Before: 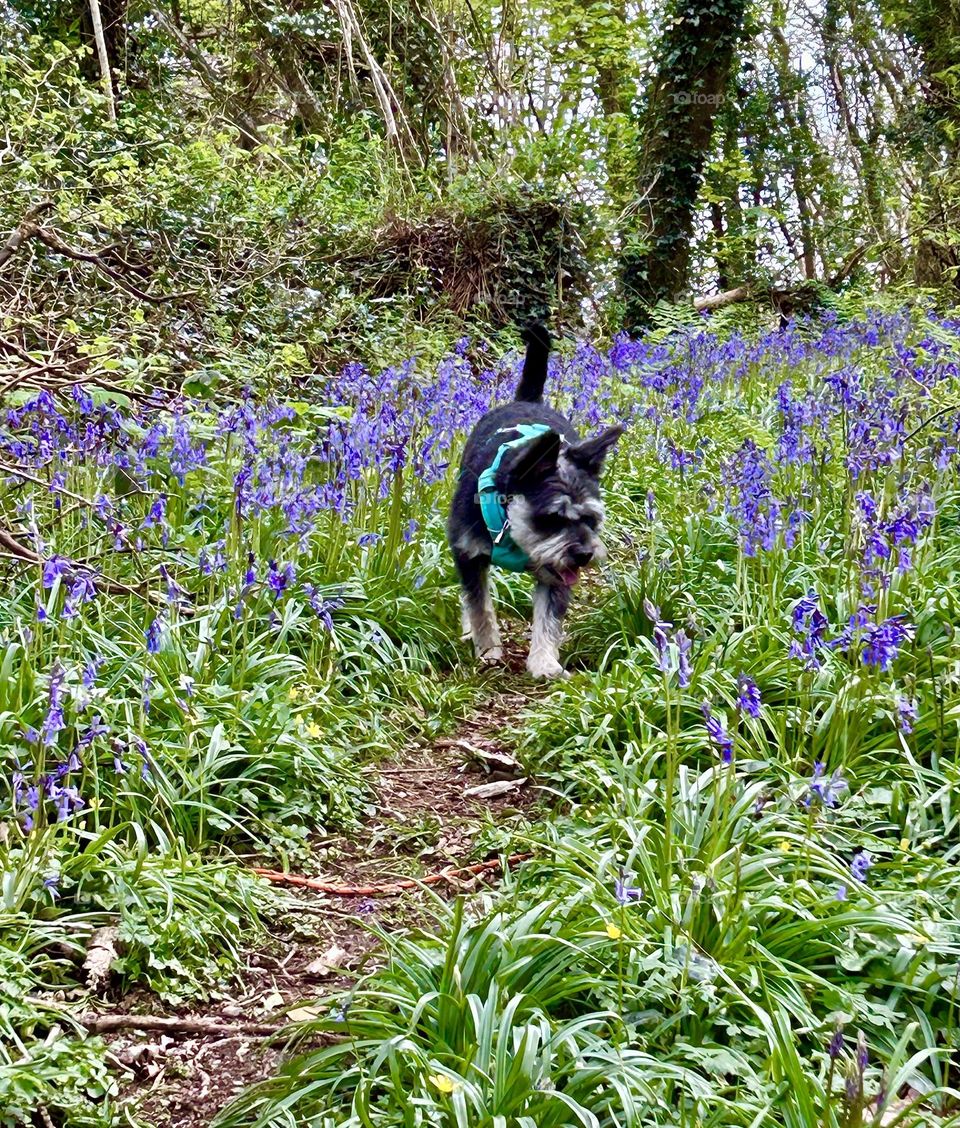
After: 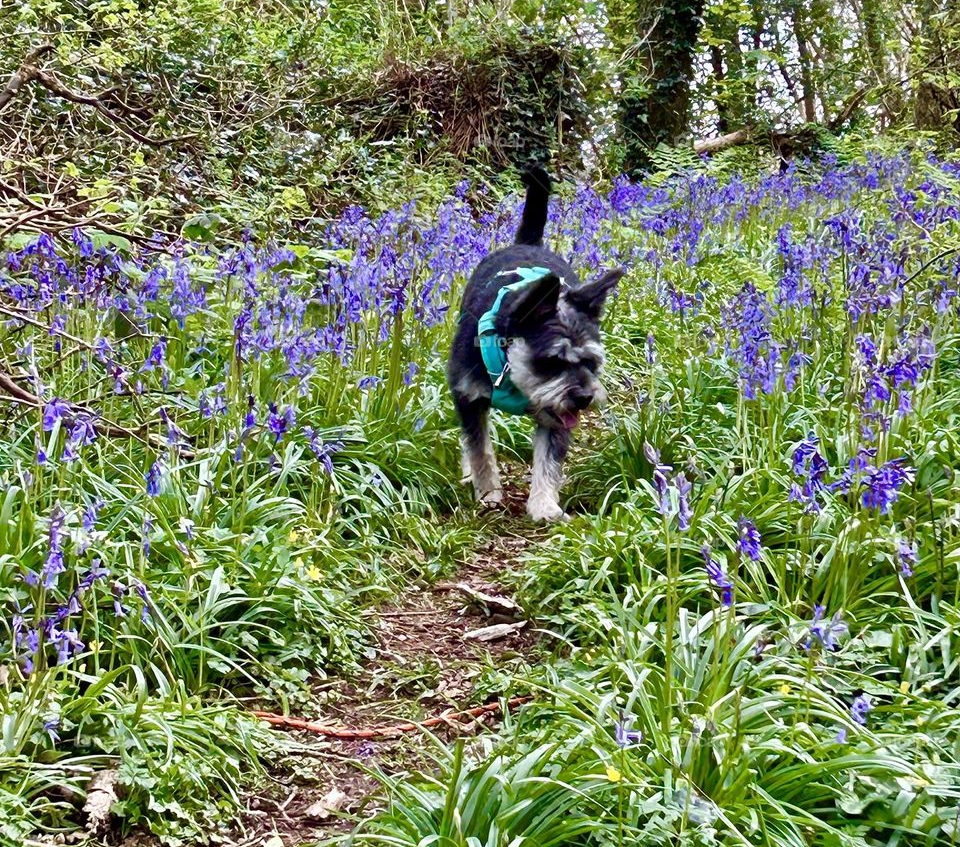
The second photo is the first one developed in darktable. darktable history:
crop: top 13.954%, bottom 10.903%
